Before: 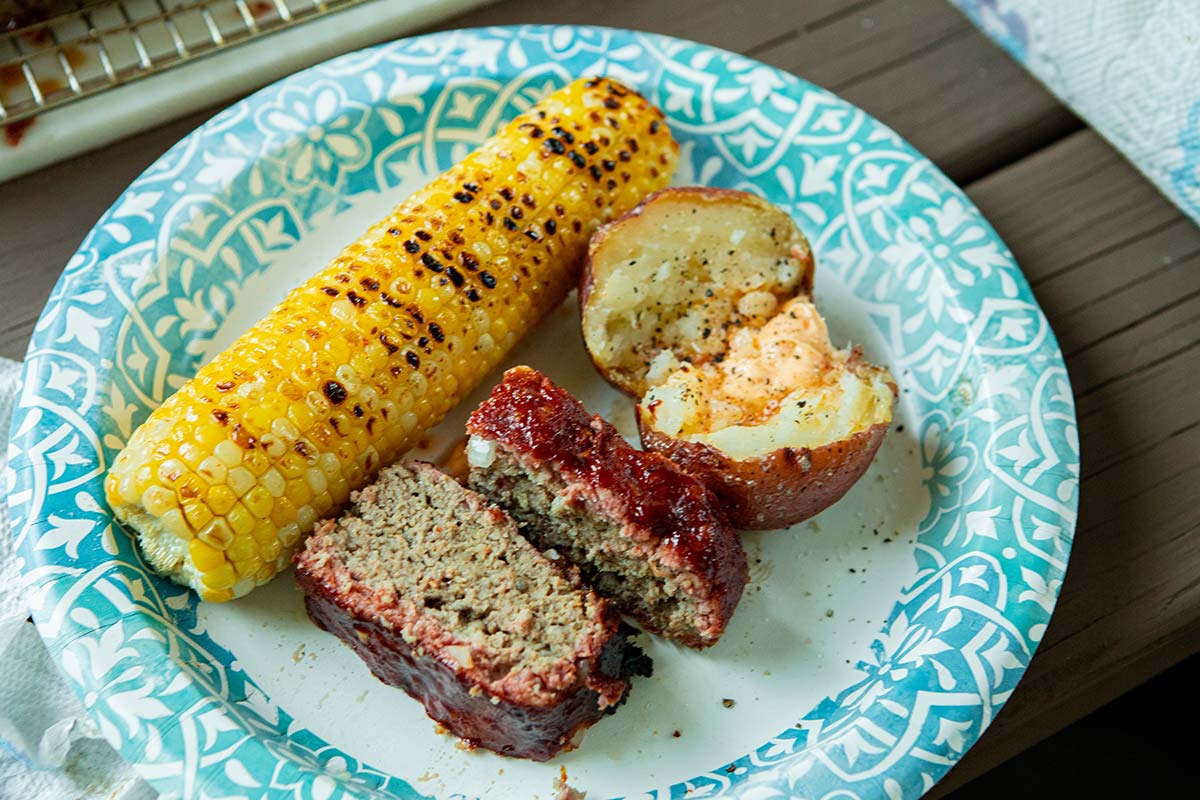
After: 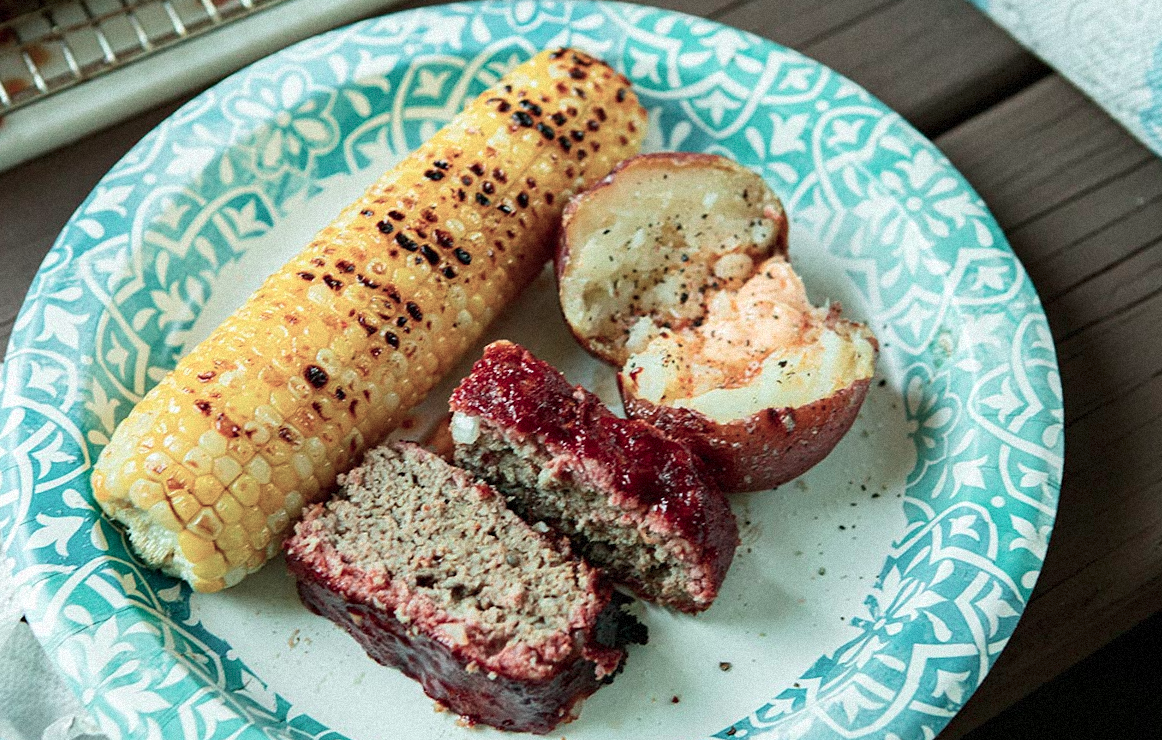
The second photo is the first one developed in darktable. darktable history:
contrast brightness saturation: contrast 0.14
rotate and perspective: rotation -3°, crop left 0.031, crop right 0.968, crop top 0.07, crop bottom 0.93
grain: mid-tones bias 0%
color contrast: blue-yellow contrast 0.62
